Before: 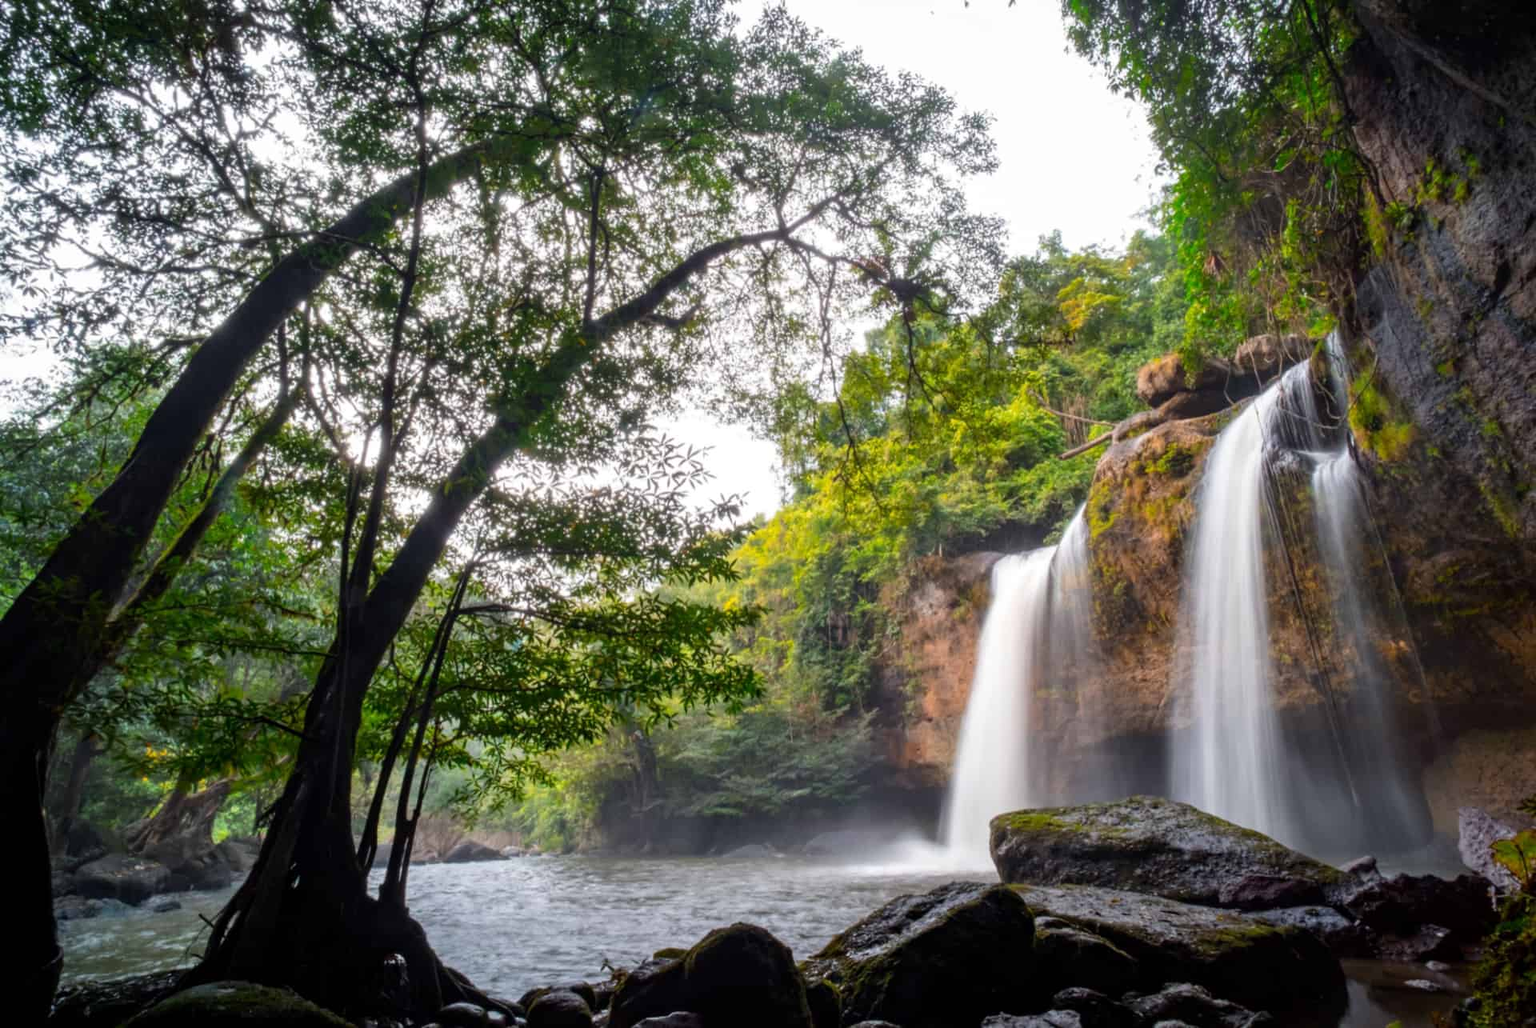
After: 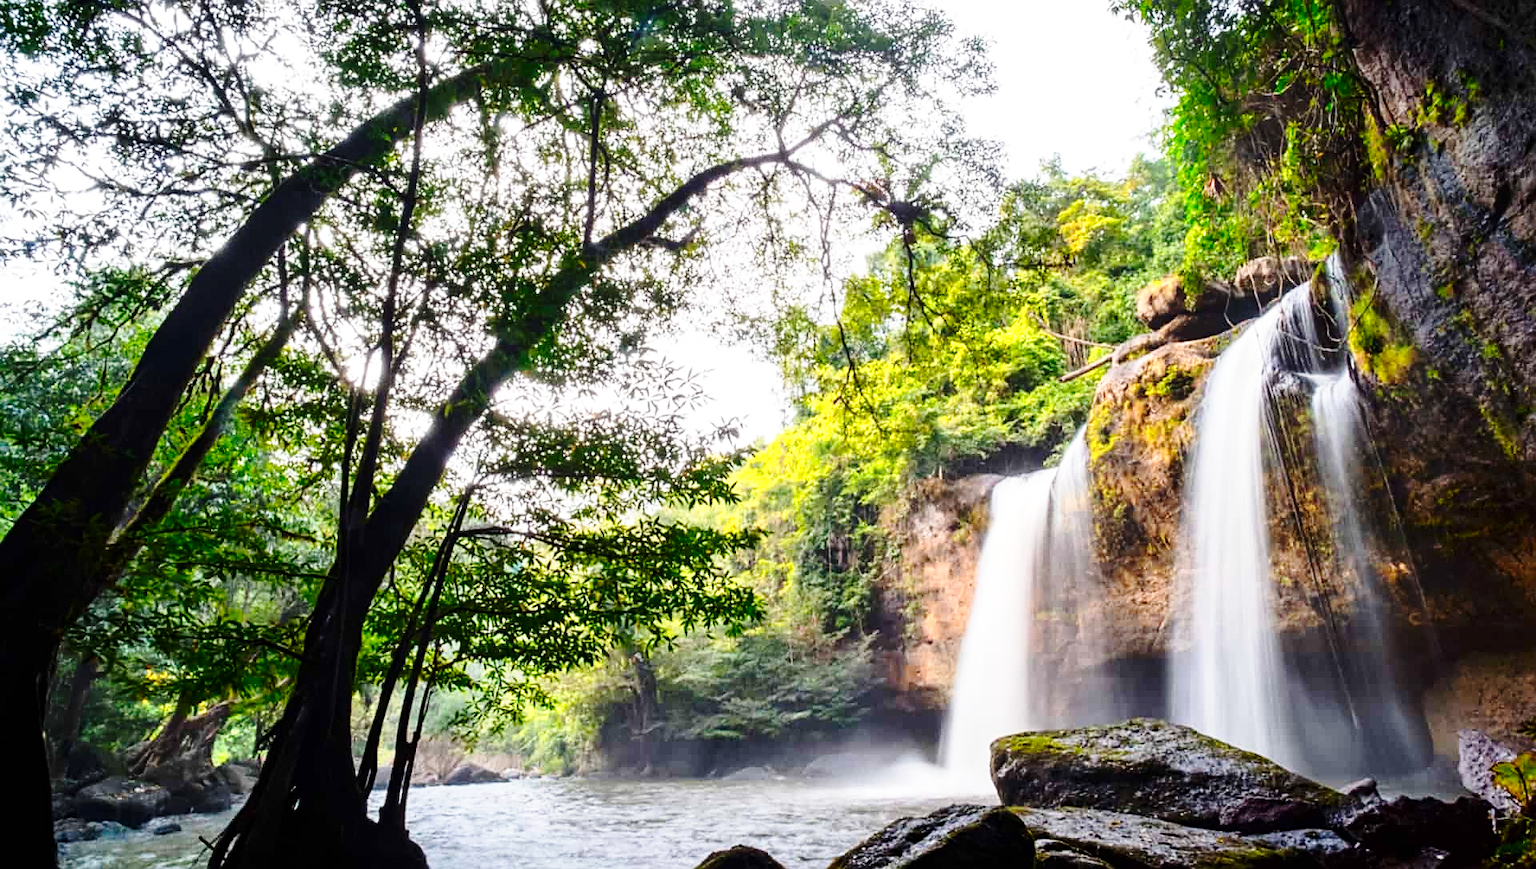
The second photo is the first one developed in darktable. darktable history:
base curve: curves: ch0 [(0, 0) (0.028, 0.03) (0.121, 0.232) (0.46, 0.748) (0.859, 0.968) (1, 1)], preserve colors none
contrast brightness saturation: contrast 0.149, brightness -0.015, saturation 0.104
color zones: curves: ch0 [(0, 0.558) (0.143, 0.559) (0.286, 0.529) (0.429, 0.505) (0.571, 0.5) (0.714, 0.5) (0.857, 0.5) (1, 0.558)]; ch1 [(0, 0.469) (0.01, 0.469) (0.12, 0.446) (0.248, 0.469) (0.5, 0.5) (0.748, 0.5) (0.99, 0.469) (1, 0.469)]
sharpen: amount 0.497
crop: top 7.626%, bottom 7.734%
